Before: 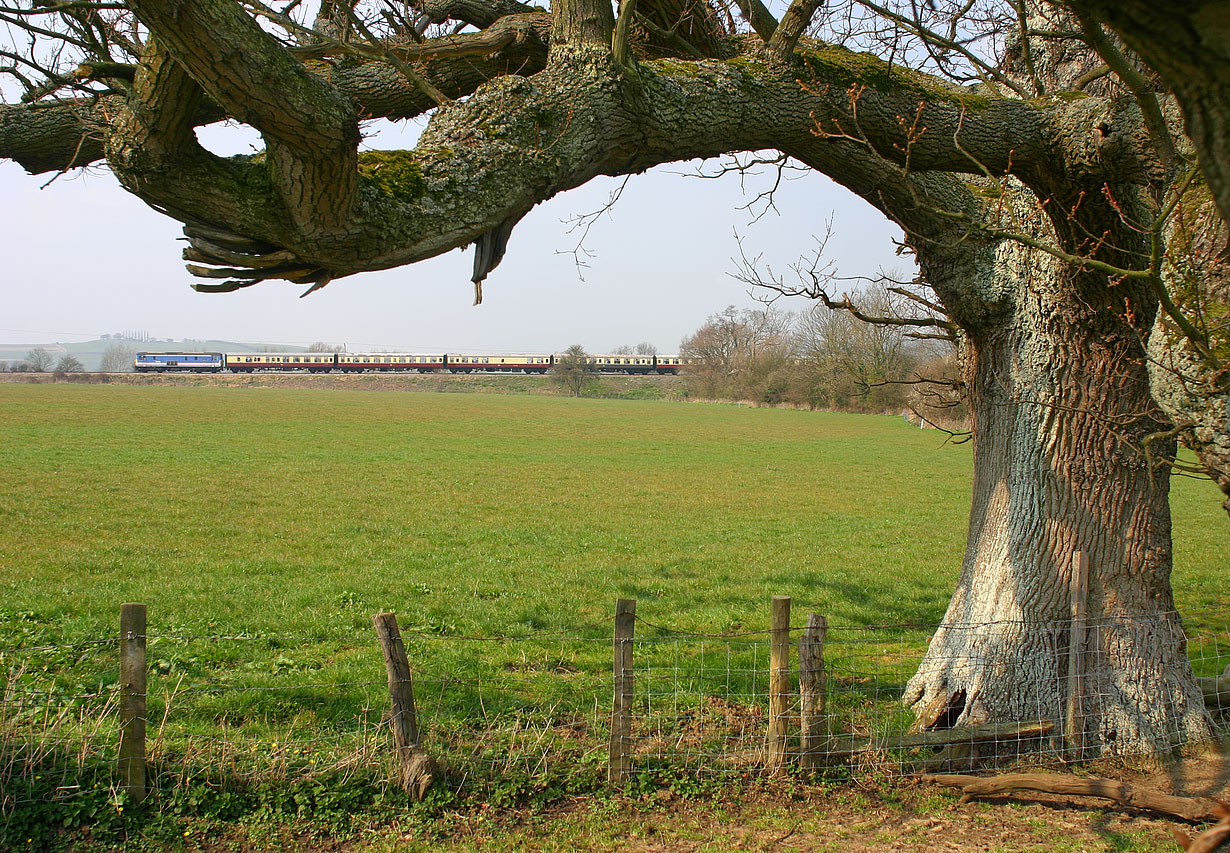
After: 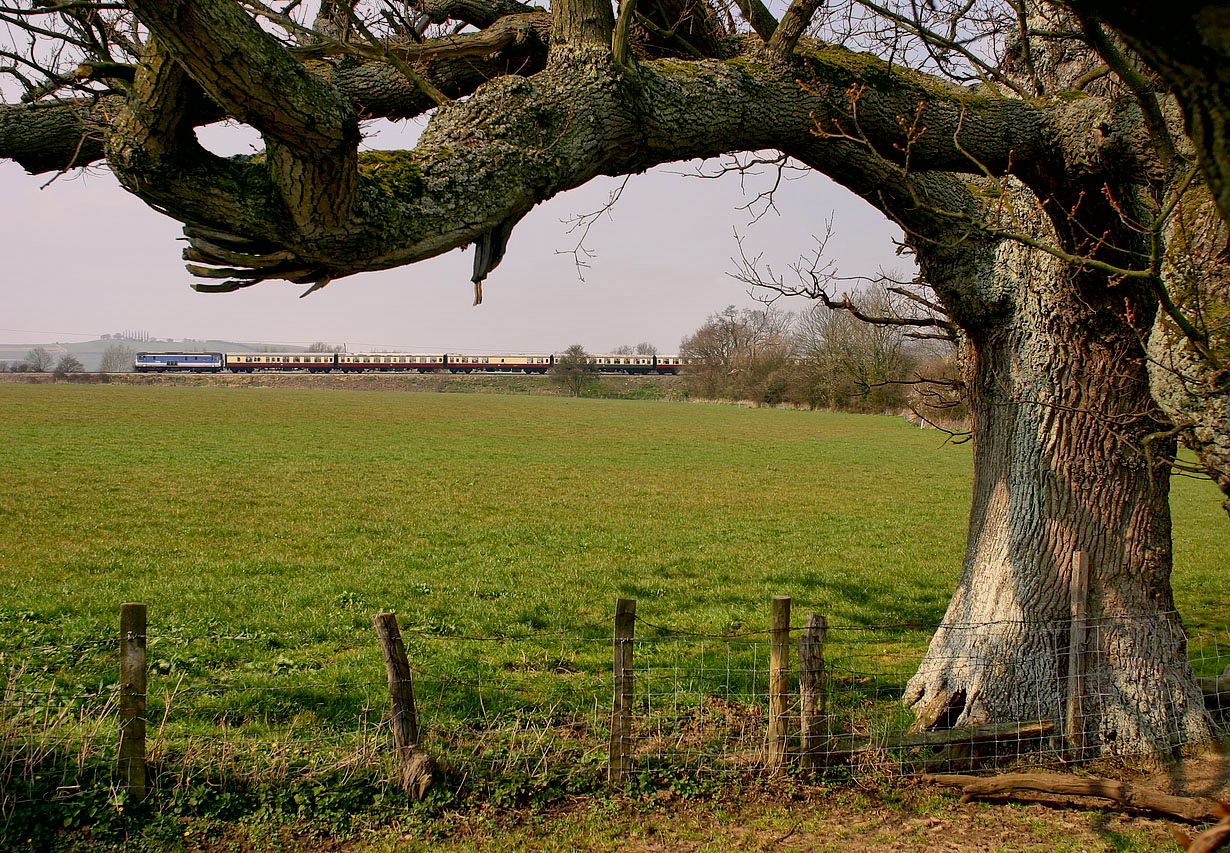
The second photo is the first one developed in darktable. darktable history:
color correction: highlights a* 5.98, highlights b* 4.74
local contrast: mode bilateral grid, contrast 20, coarseness 50, detail 161%, midtone range 0.2
exposure: black level correction 0.011, exposure -0.482 EV, compensate highlight preservation false
